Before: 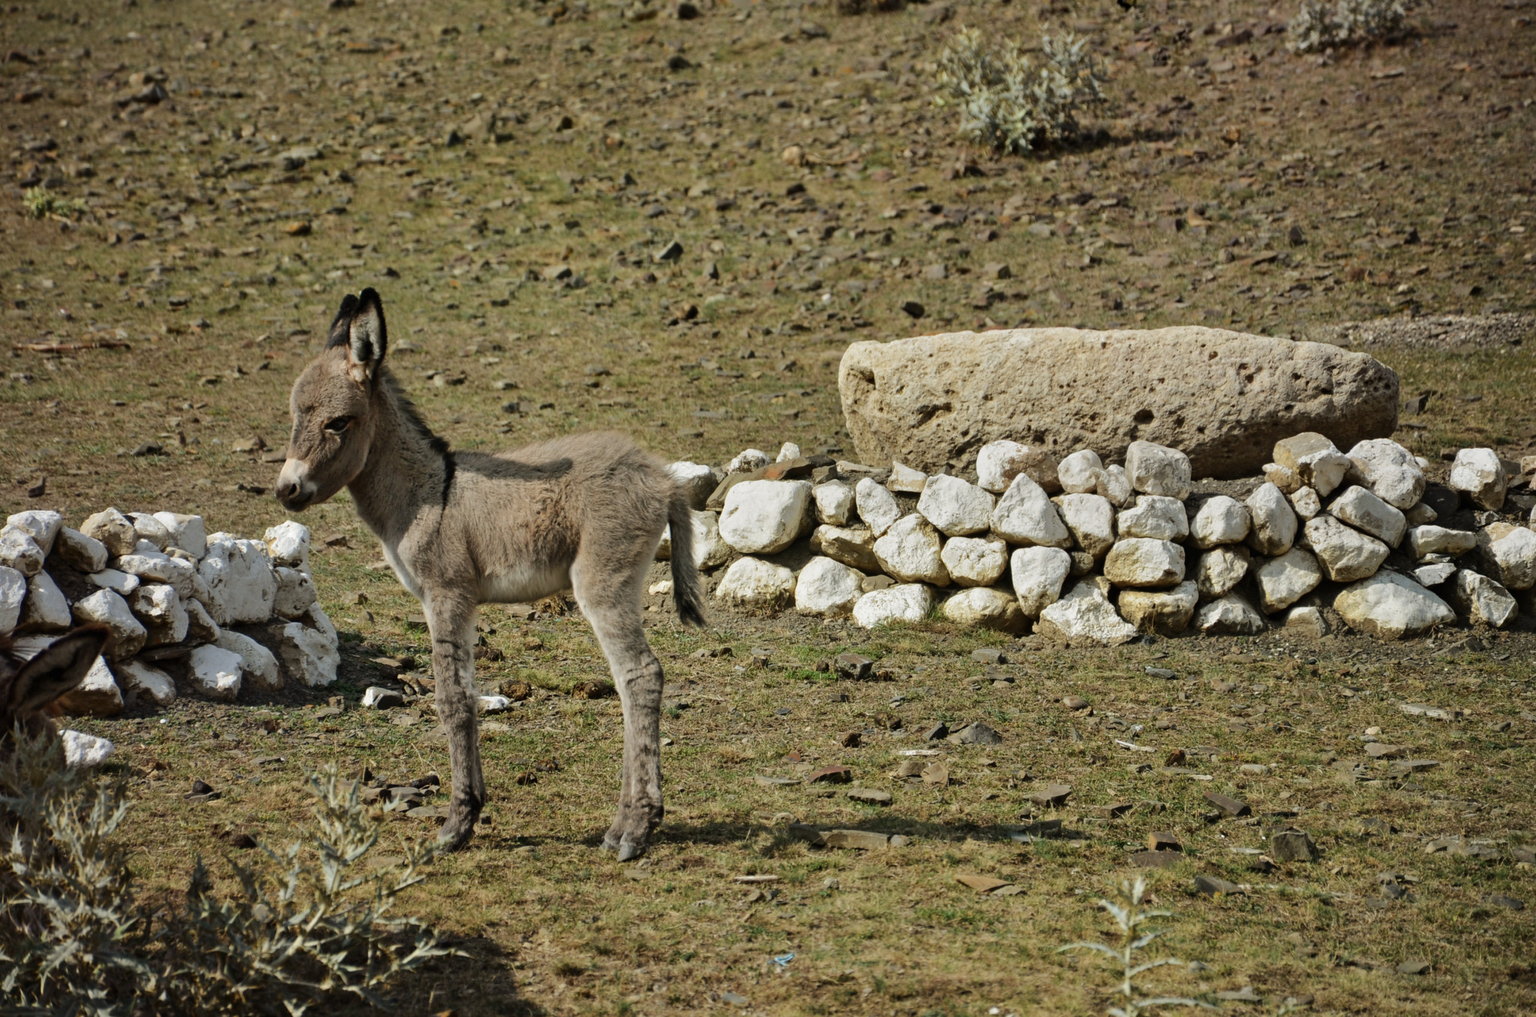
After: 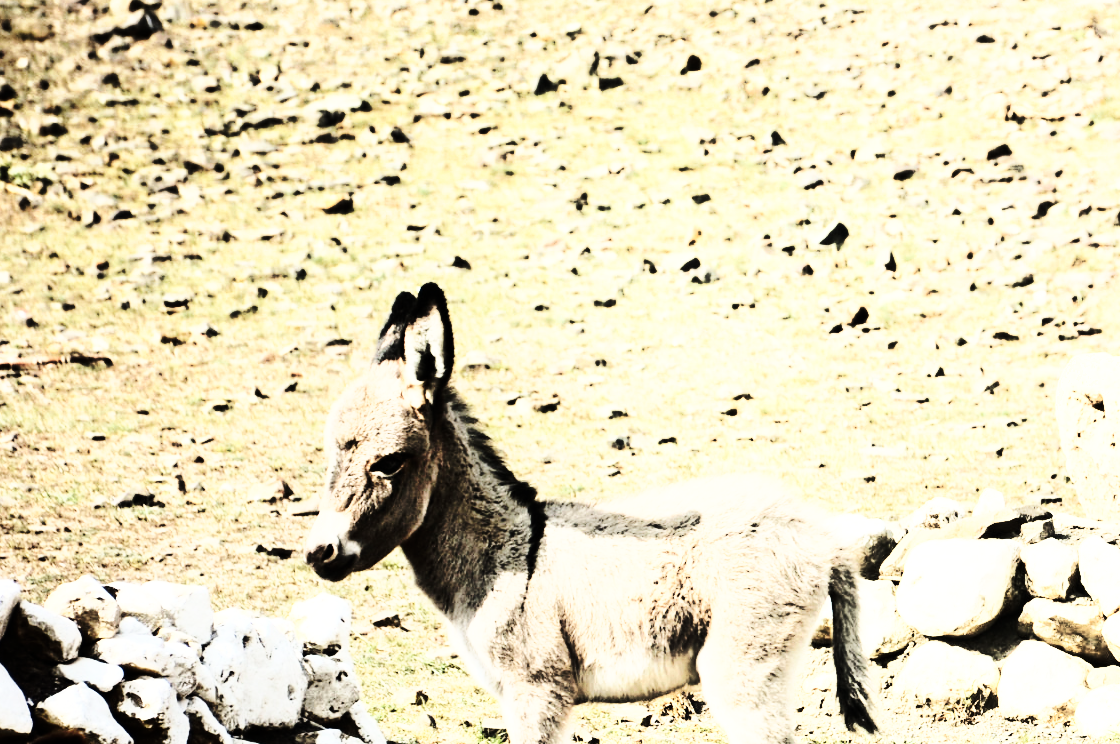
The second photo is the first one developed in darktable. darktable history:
shadows and highlights: highlights 70.7, soften with gaussian
exposure: exposure 0.3 EV, compensate highlight preservation false
crop and rotate: left 3.047%, top 7.509%, right 42.236%, bottom 37.598%
base curve: curves: ch0 [(0, 0) (0.028, 0.03) (0.121, 0.232) (0.46, 0.748) (0.859, 0.968) (1, 1)], preserve colors none
rgb curve: curves: ch0 [(0, 0) (0.21, 0.15) (0.24, 0.21) (0.5, 0.75) (0.75, 0.96) (0.89, 0.99) (1, 1)]; ch1 [(0, 0.02) (0.21, 0.13) (0.25, 0.2) (0.5, 0.67) (0.75, 0.9) (0.89, 0.97) (1, 1)]; ch2 [(0, 0.02) (0.21, 0.13) (0.25, 0.2) (0.5, 0.67) (0.75, 0.9) (0.89, 0.97) (1, 1)], compensate middle gray true
tone equalizer: -8 EV -0.417 EV, -7 EV -0.389 EV, -6 EV -0.333 EV, -5 EV -0.222 EV, -3 EV 0.222 EV, -2 EV 0.333 EV, -1 EV 0.389 EV, +0 EV 0.417 EV, edges refinement/feathering 500, mask exposure compensation -1.57 EV, preserve details no
